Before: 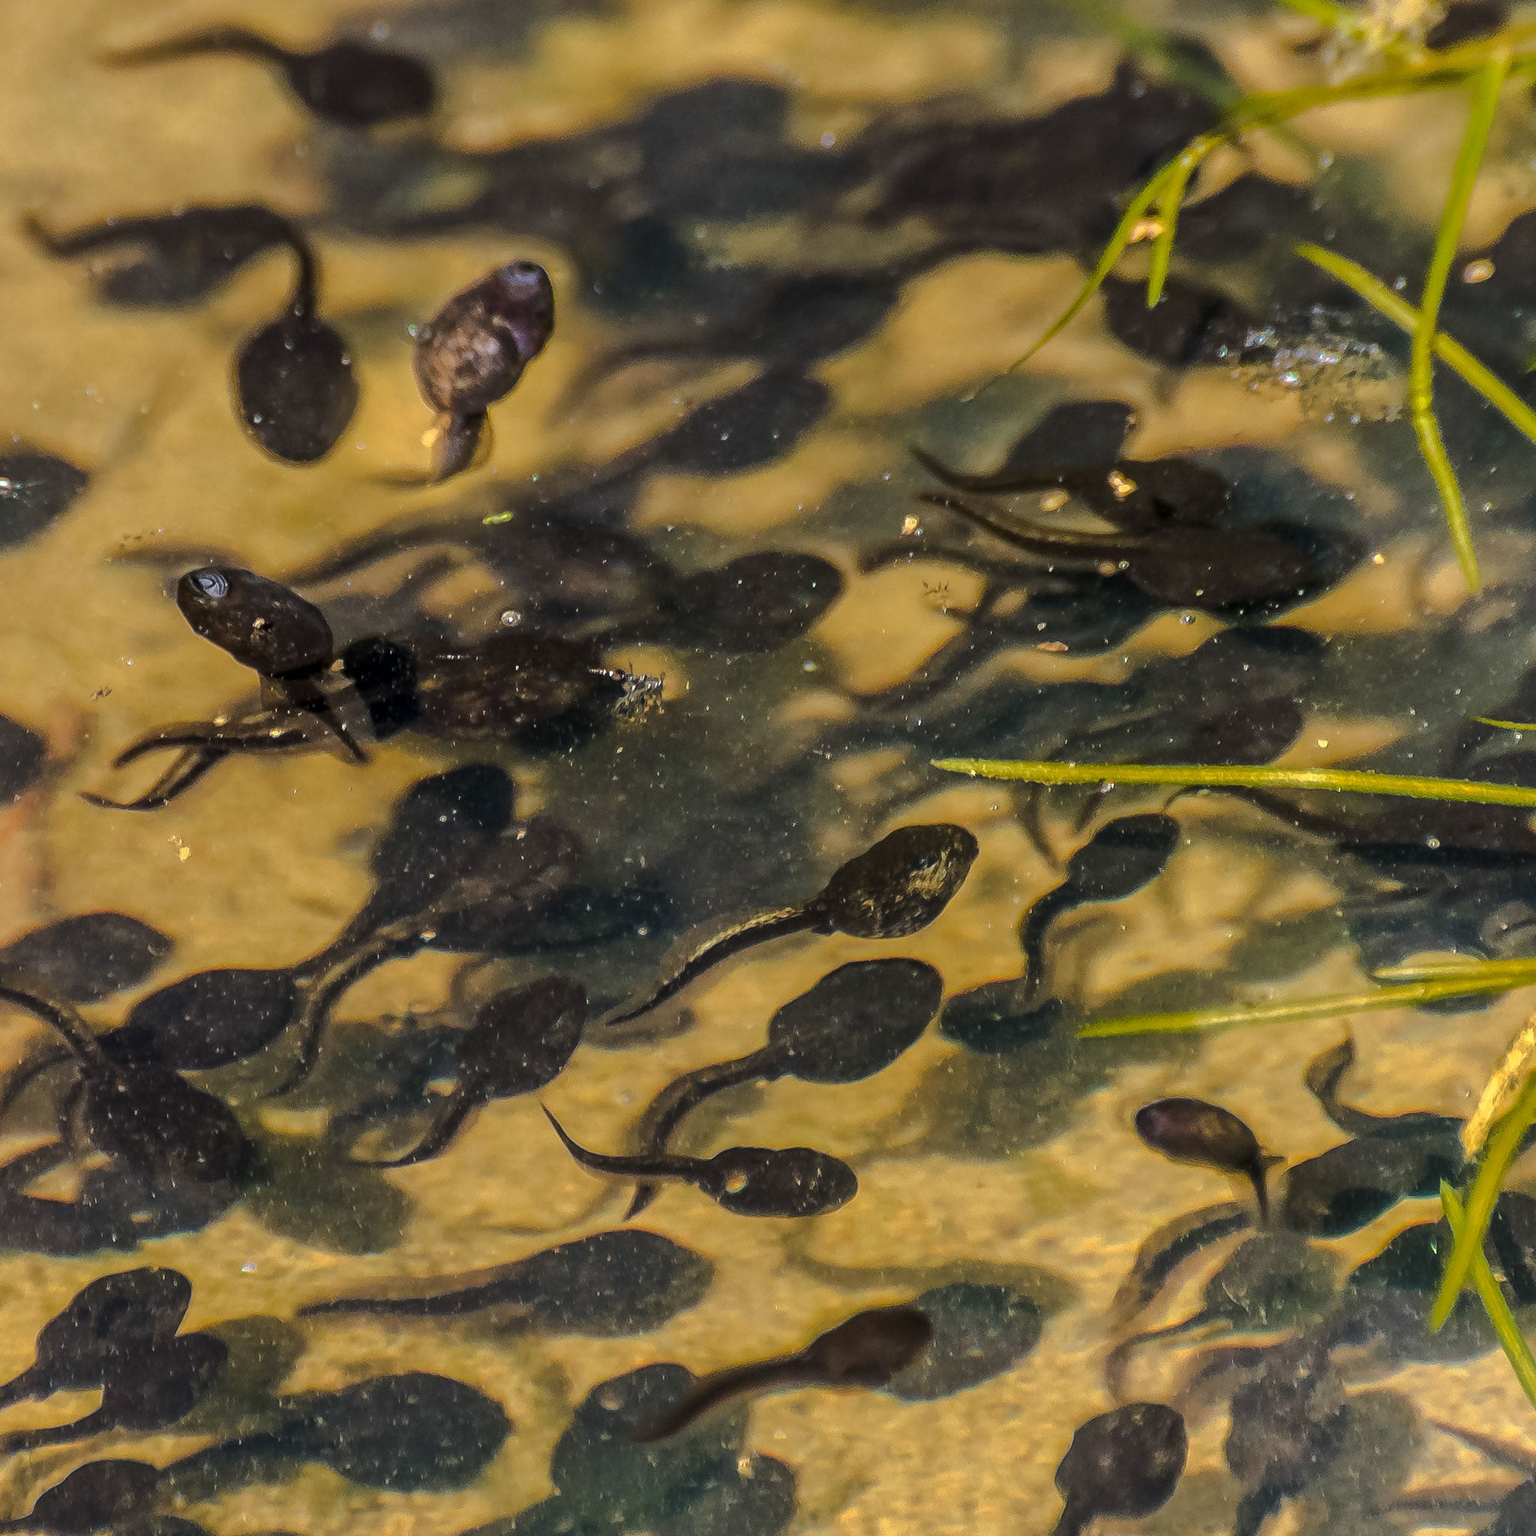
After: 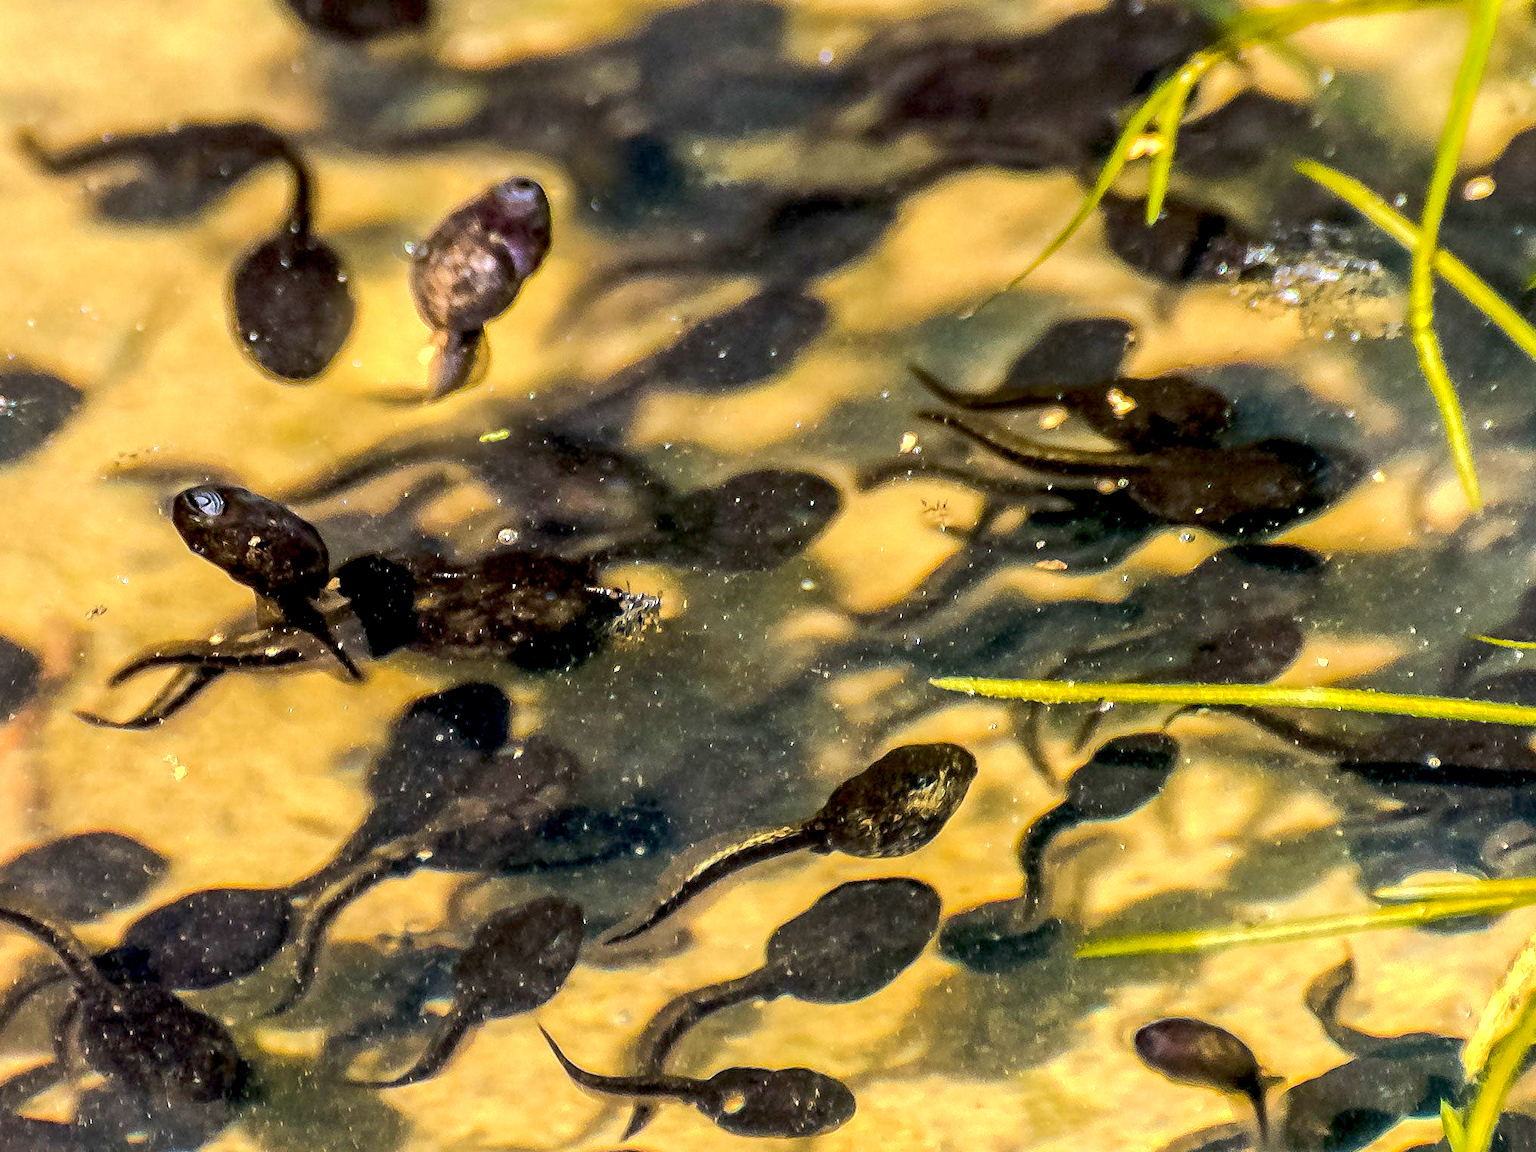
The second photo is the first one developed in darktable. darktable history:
exposure: black level correction 0.011, exposure 1.088 EV, compensate exposure bias true, compensate highlight preservation false
crop: left 0.387%, top 5.469%, bottom 19.809%
